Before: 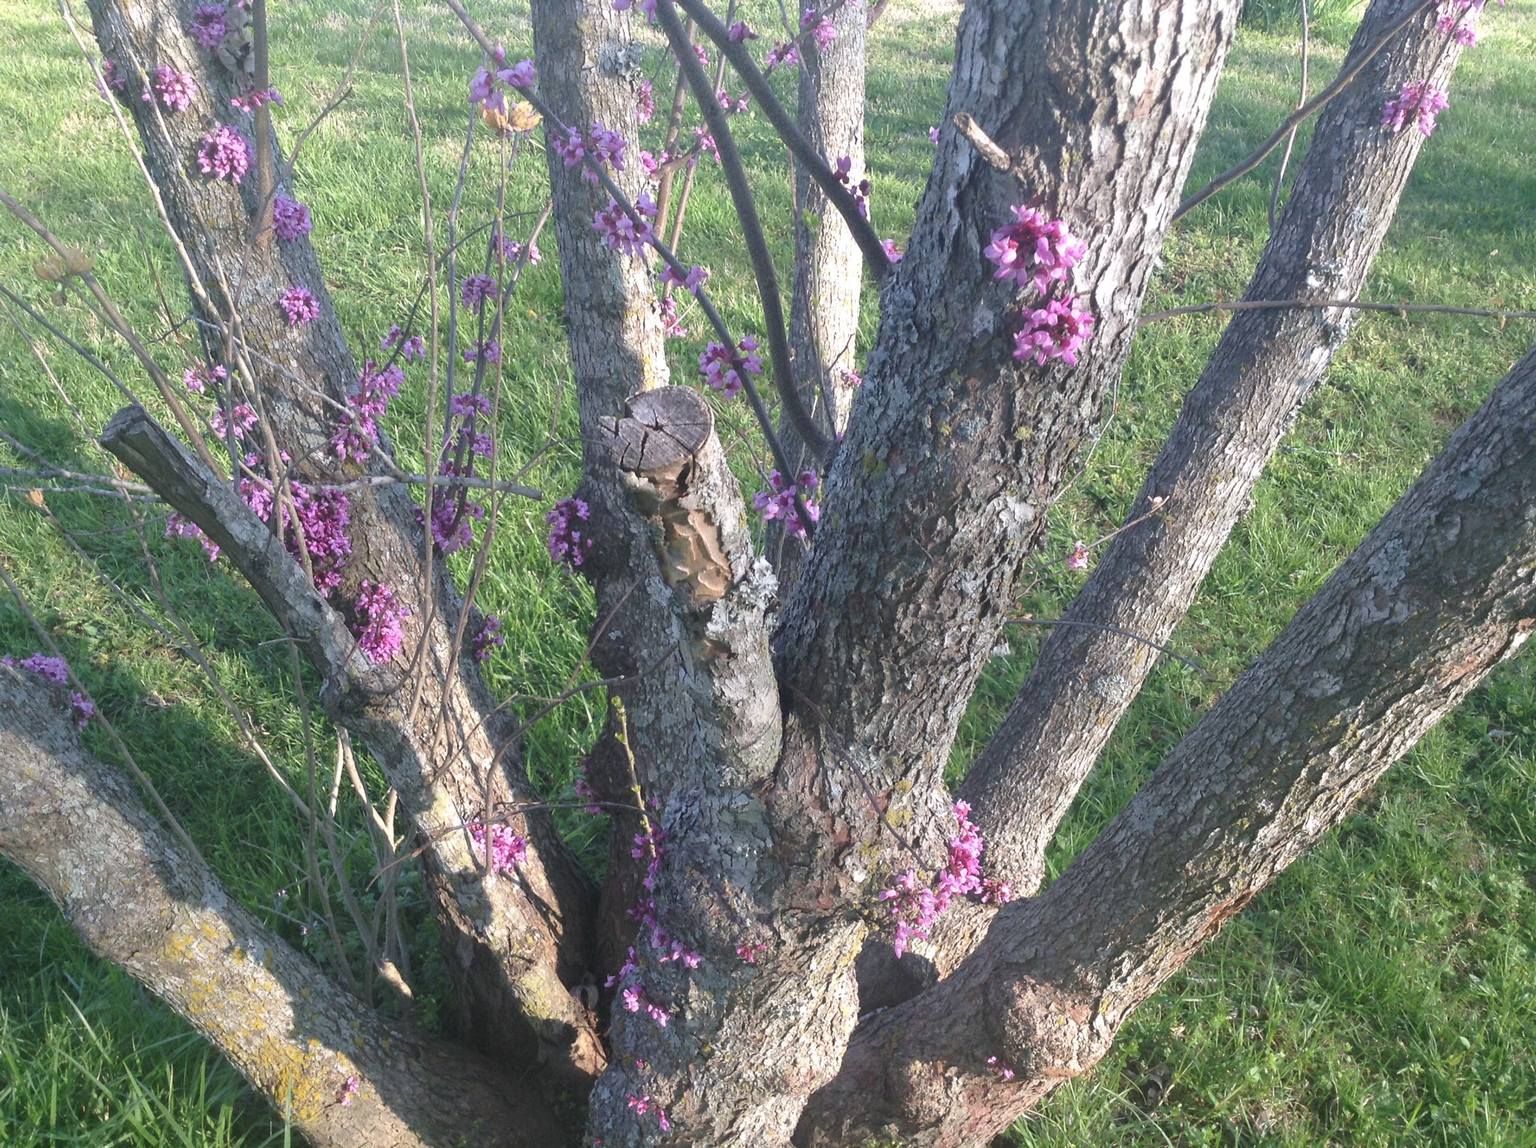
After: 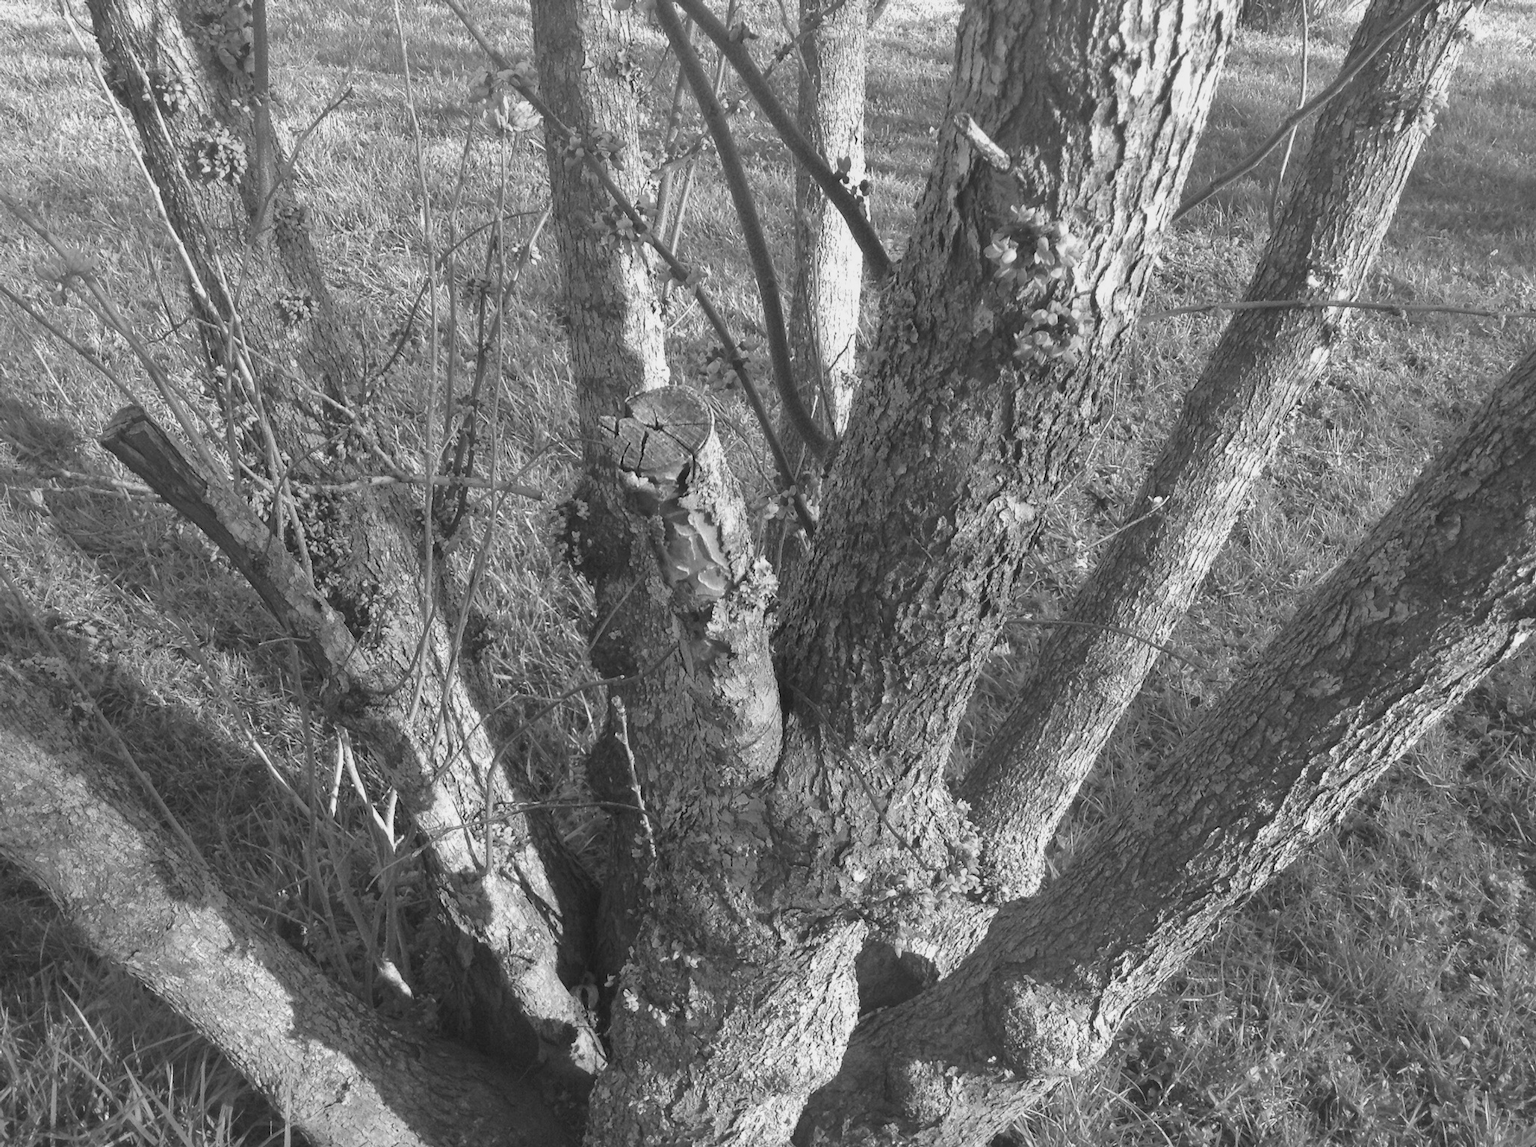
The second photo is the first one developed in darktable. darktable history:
monochrome: a 30.25, b 92.03
shadows and highlights: low approximation 0.01, soften with gaussian
exposure: exposure -0.048 EV, compensate highlight preservation false
